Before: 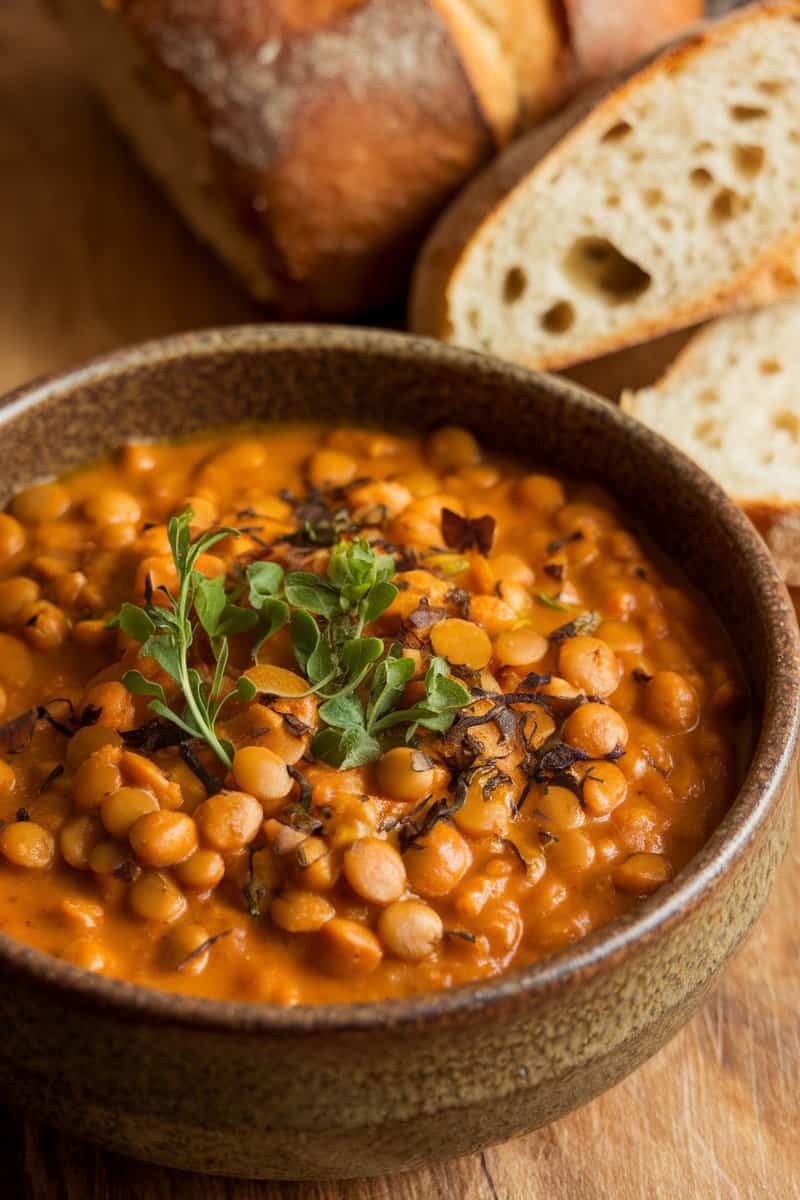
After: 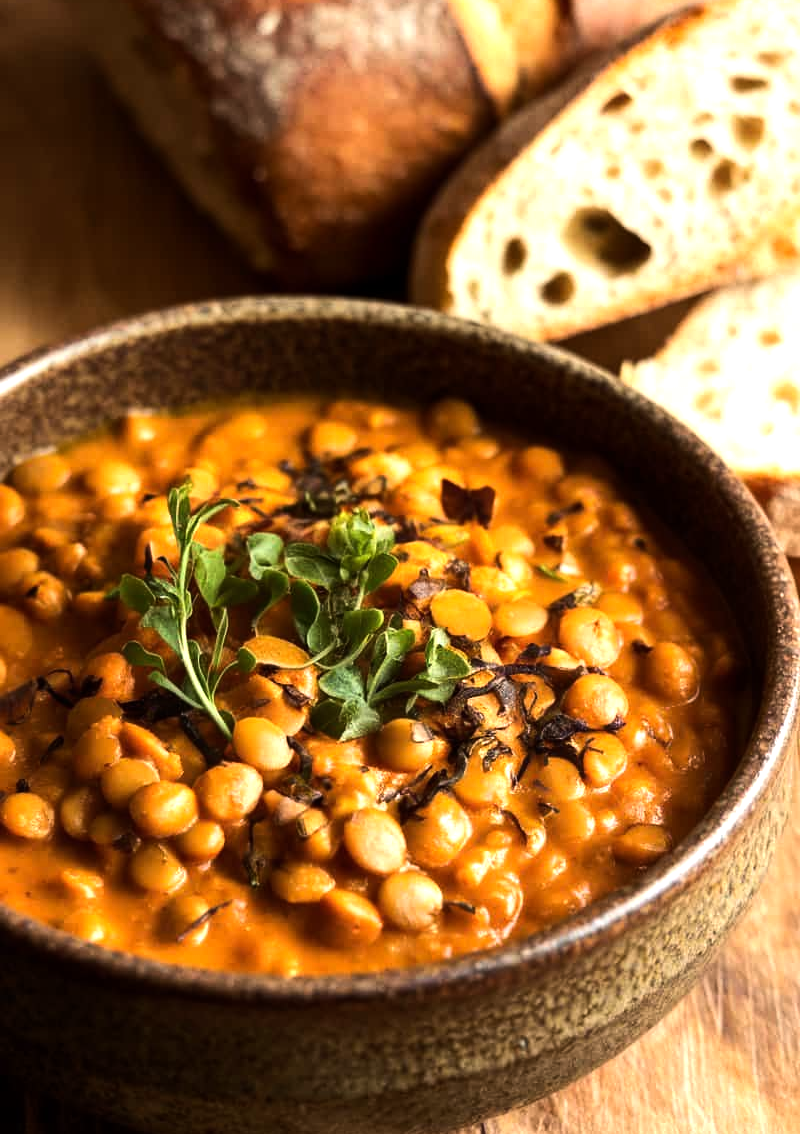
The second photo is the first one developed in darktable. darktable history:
tone equalizer: -8 EV -1.08 EV, -7 EV -1.01 EV, -6 EV -0.867 EV, -5 EV -0.578 EV, -3 EV 0.578 EV, -2 EV 0.867 EV, -1 EV 1.01 EV, +0 EV 1.08 EV, edges refinement/feathering 500, mask exposure compensation -1.57 EV, preserve details no
crop and rotate: top 2.479%, bottom 3.018%
